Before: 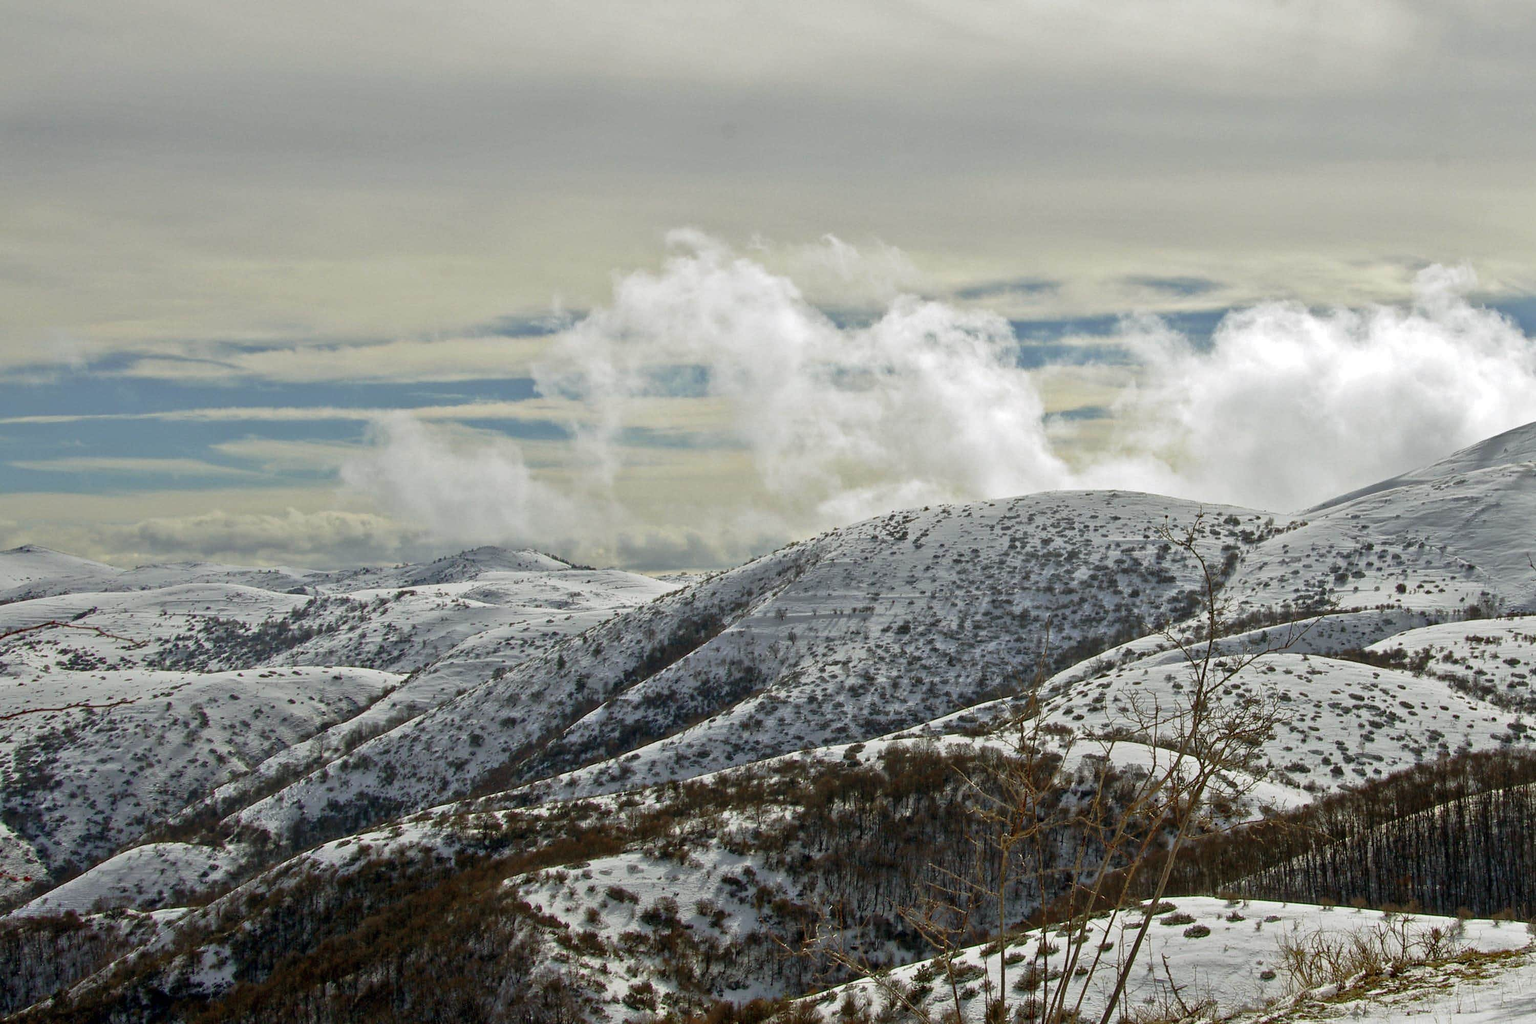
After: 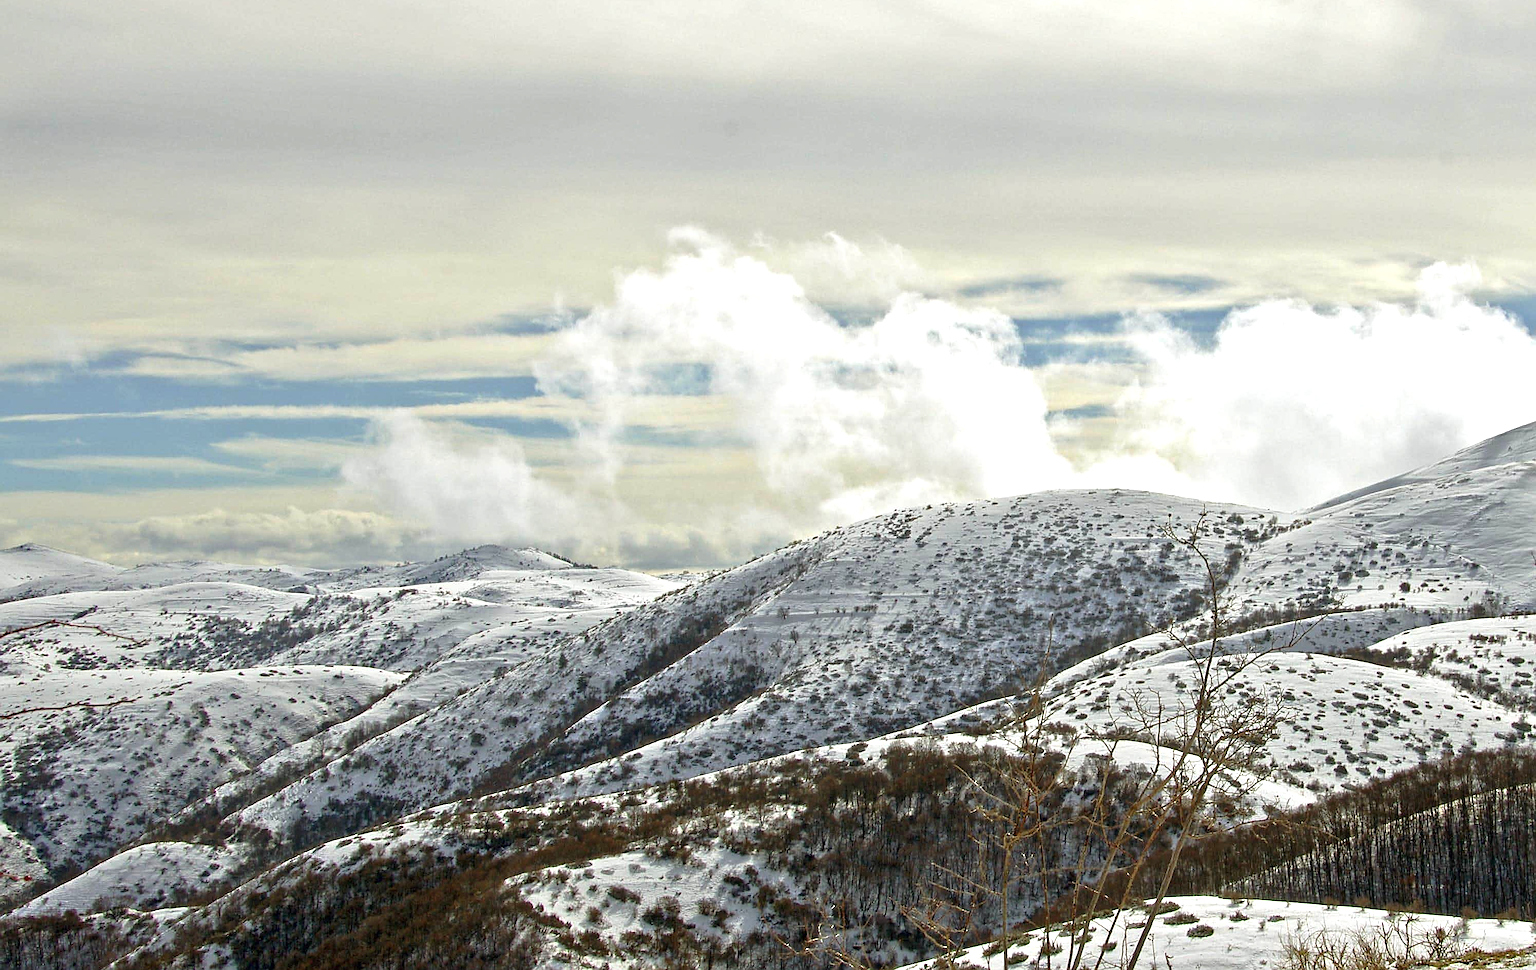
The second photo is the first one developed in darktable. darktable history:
crop: top 0.303%, right 0.263%, bottom 5.104%
sharpen: on, module defaults
exposure: exposure 0.663 EV, compensate highlight preservation false
